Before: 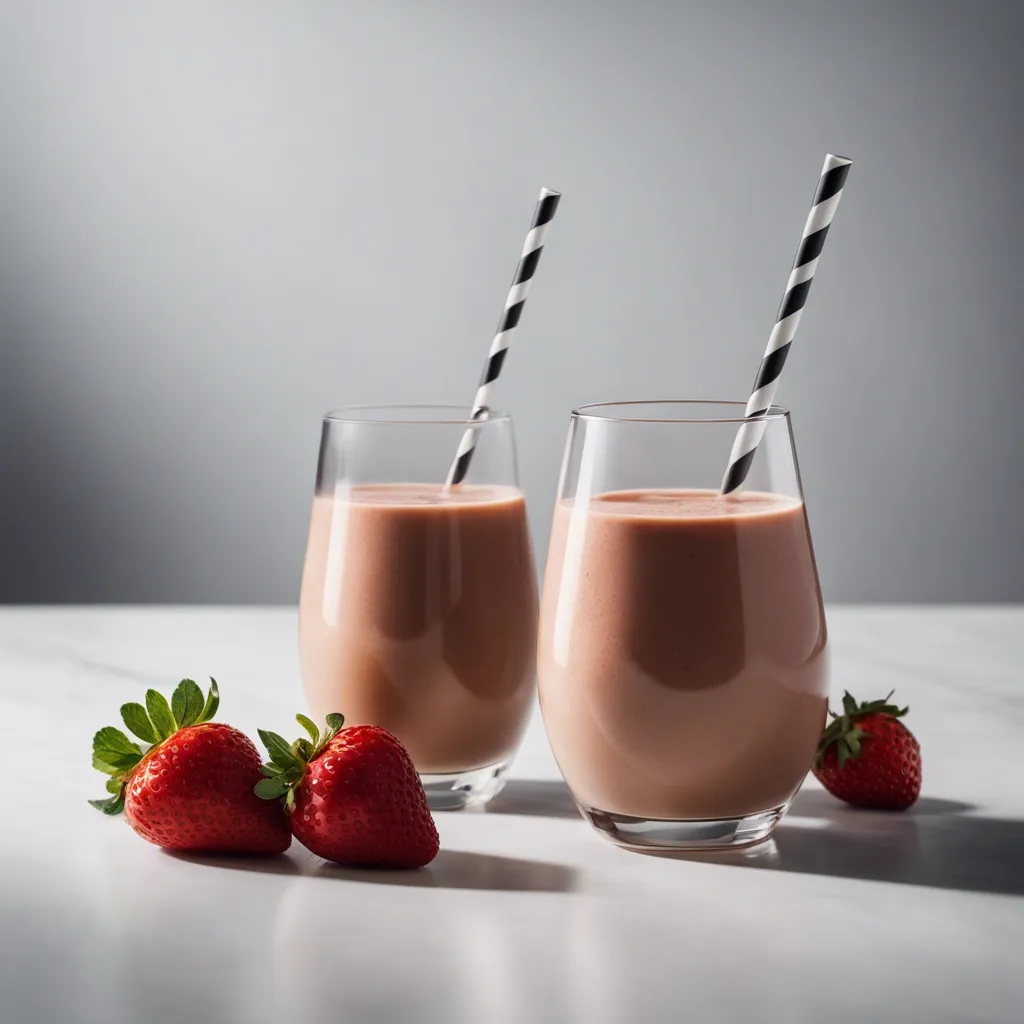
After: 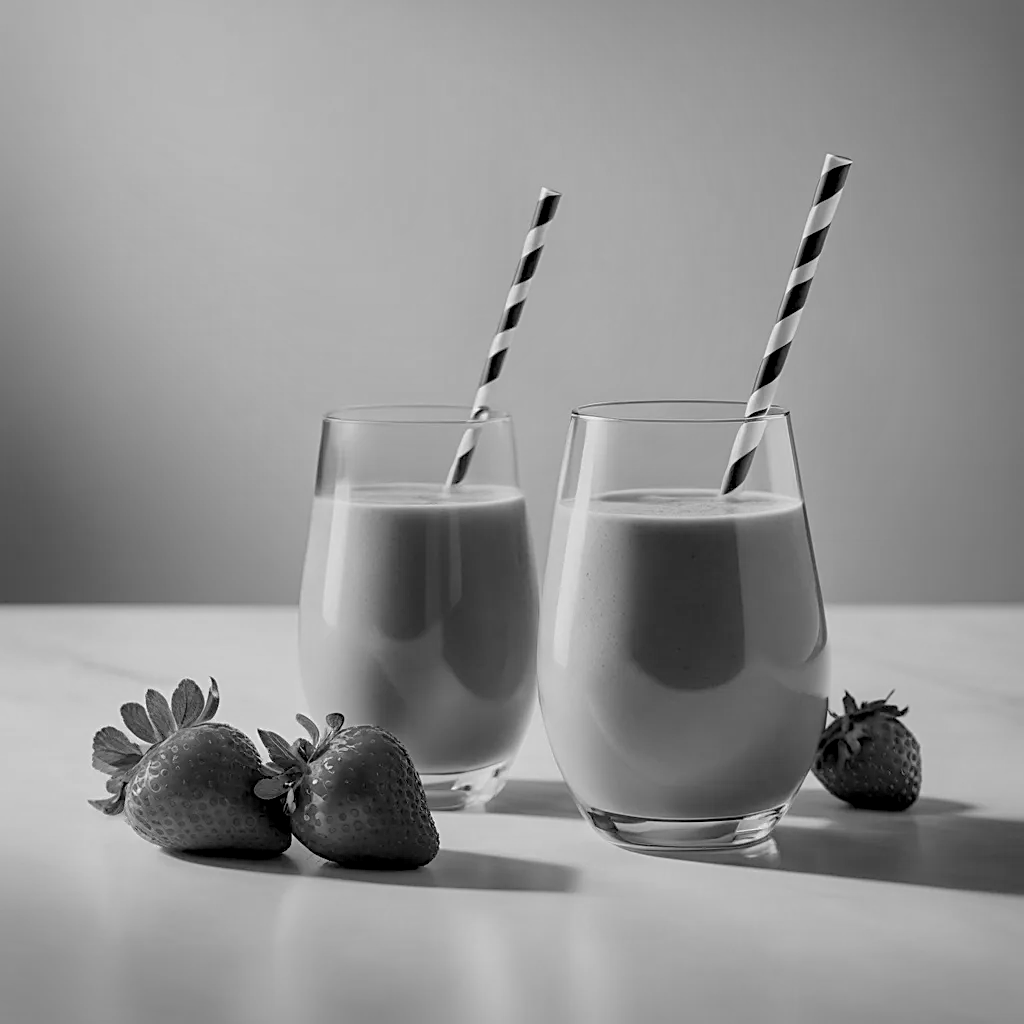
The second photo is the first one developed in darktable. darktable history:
sharpen: on, module defaults
monochrome: on, module defaults
color calibration: output gray [0.18, 0.41, 0.41, 0], gray › normalize channels true, illuminant same as pipeline (D50), adaptation XYZ, x 0.346, y 0.359, gamut compression 0
shadows and highlights: on, module defaults
tone curve: curves: ch0 [(0.047, 0) (0.292, 0.352) (0.657, 0.678) (1, 0.958)], color space Lab, linked channels, preserve colors none
